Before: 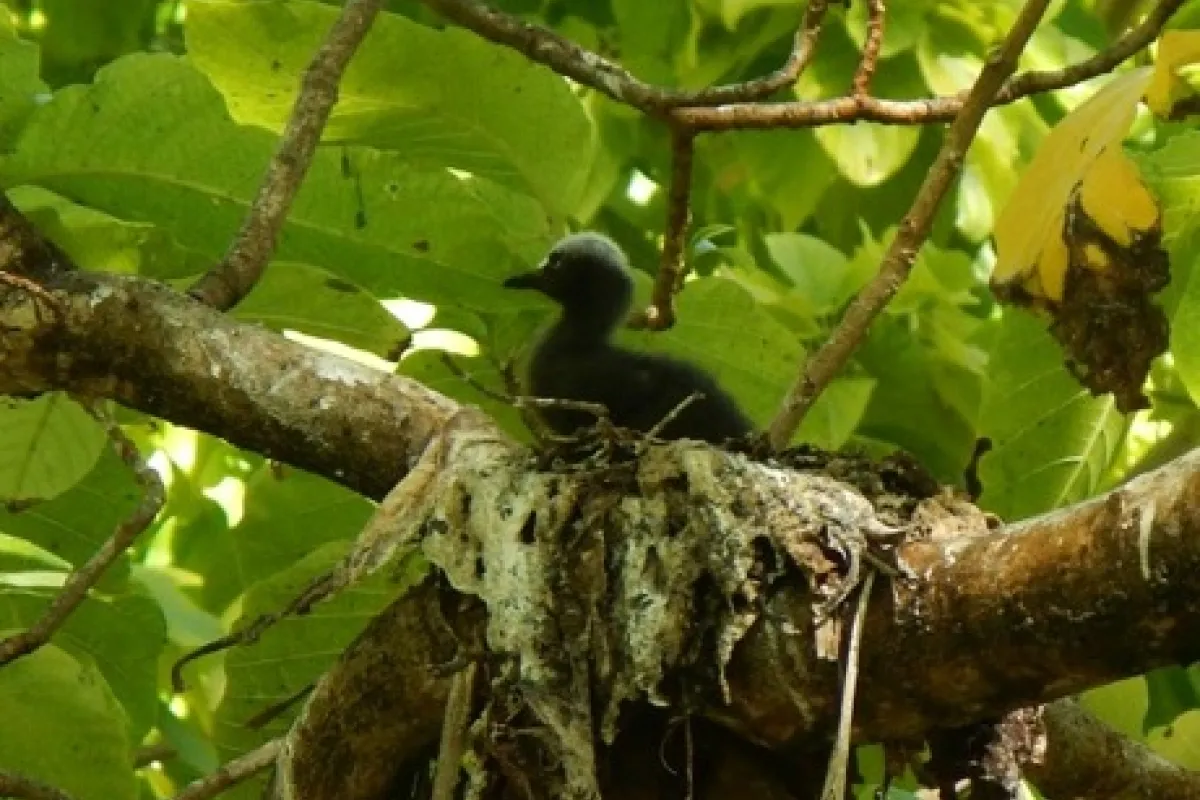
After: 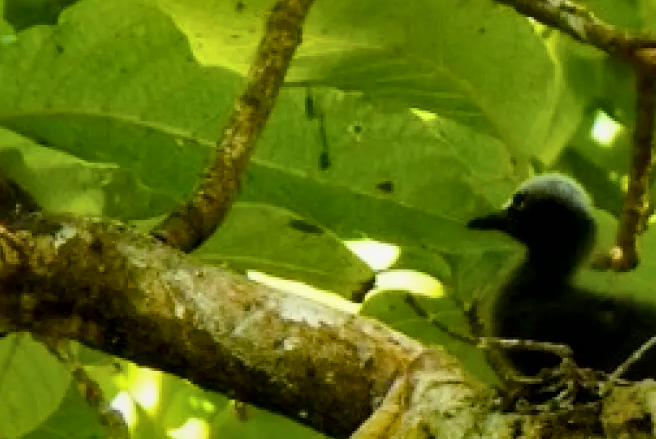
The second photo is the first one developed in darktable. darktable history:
filmic rgb: black relative exposure -11.35 EV, white relative exposure 3.22 EV, hardness 6.76, color science v6 (2022)
crop and rotate: left 3.047%, top 7.509%, right 42.236%, bottom 37.598%
shadows and highlights: shadows 24.5, highlights -78.15, soften with gaussian
local contrast: mode bilateral grid, contrast 20, coarseness 50, detail 161%, midtone range 0.2
color balance rgb: perceptual saturation grading › global saturation 30%, global vibrance 20%
